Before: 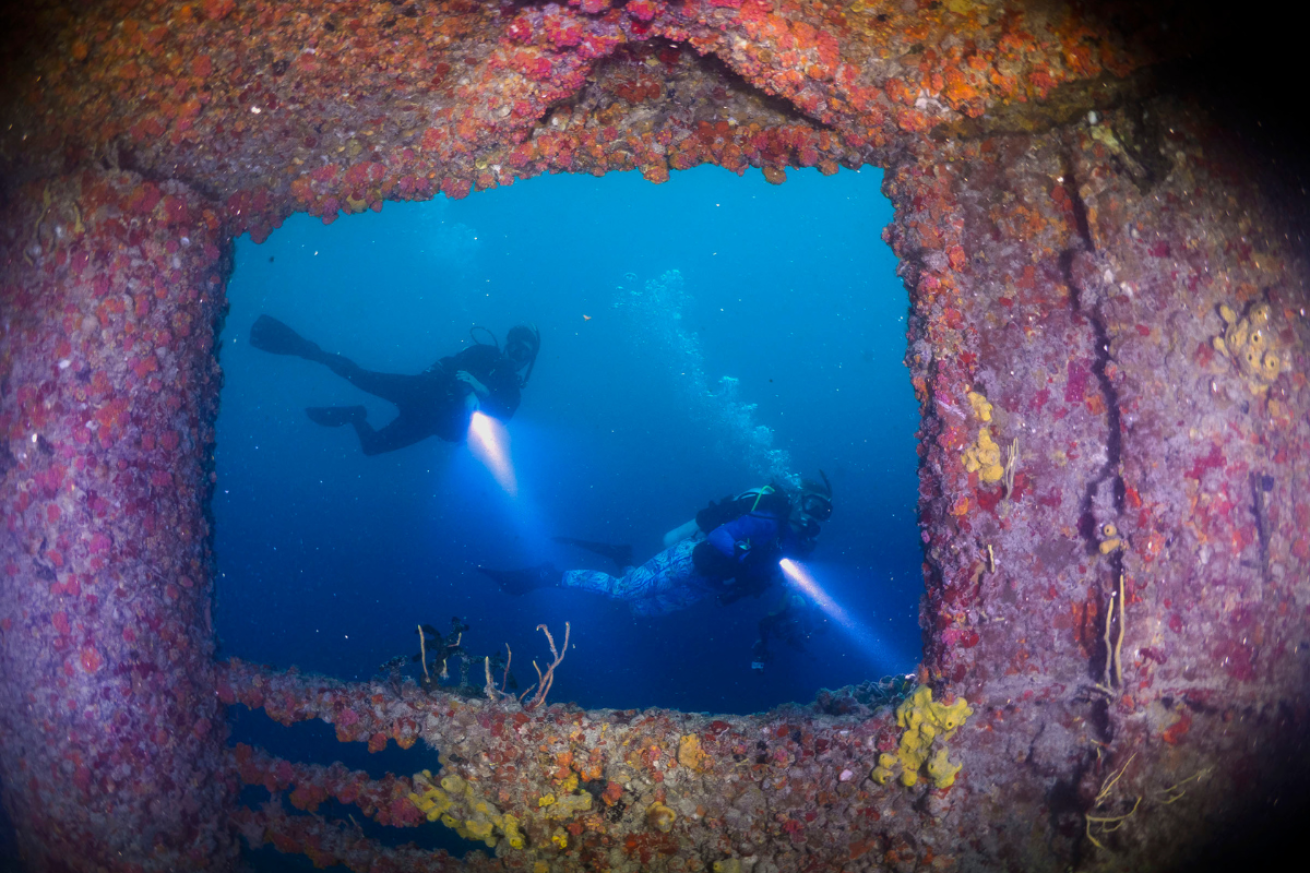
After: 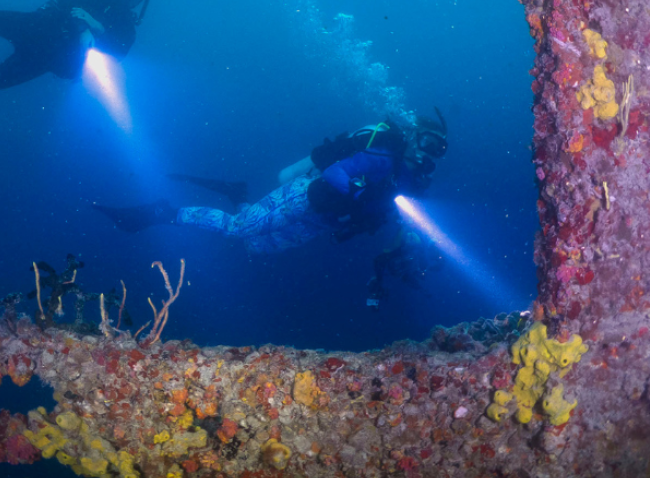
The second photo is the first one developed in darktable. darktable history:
crop: left 29.421%, top 41.689%, right 20.946%, bottom 3.475%
